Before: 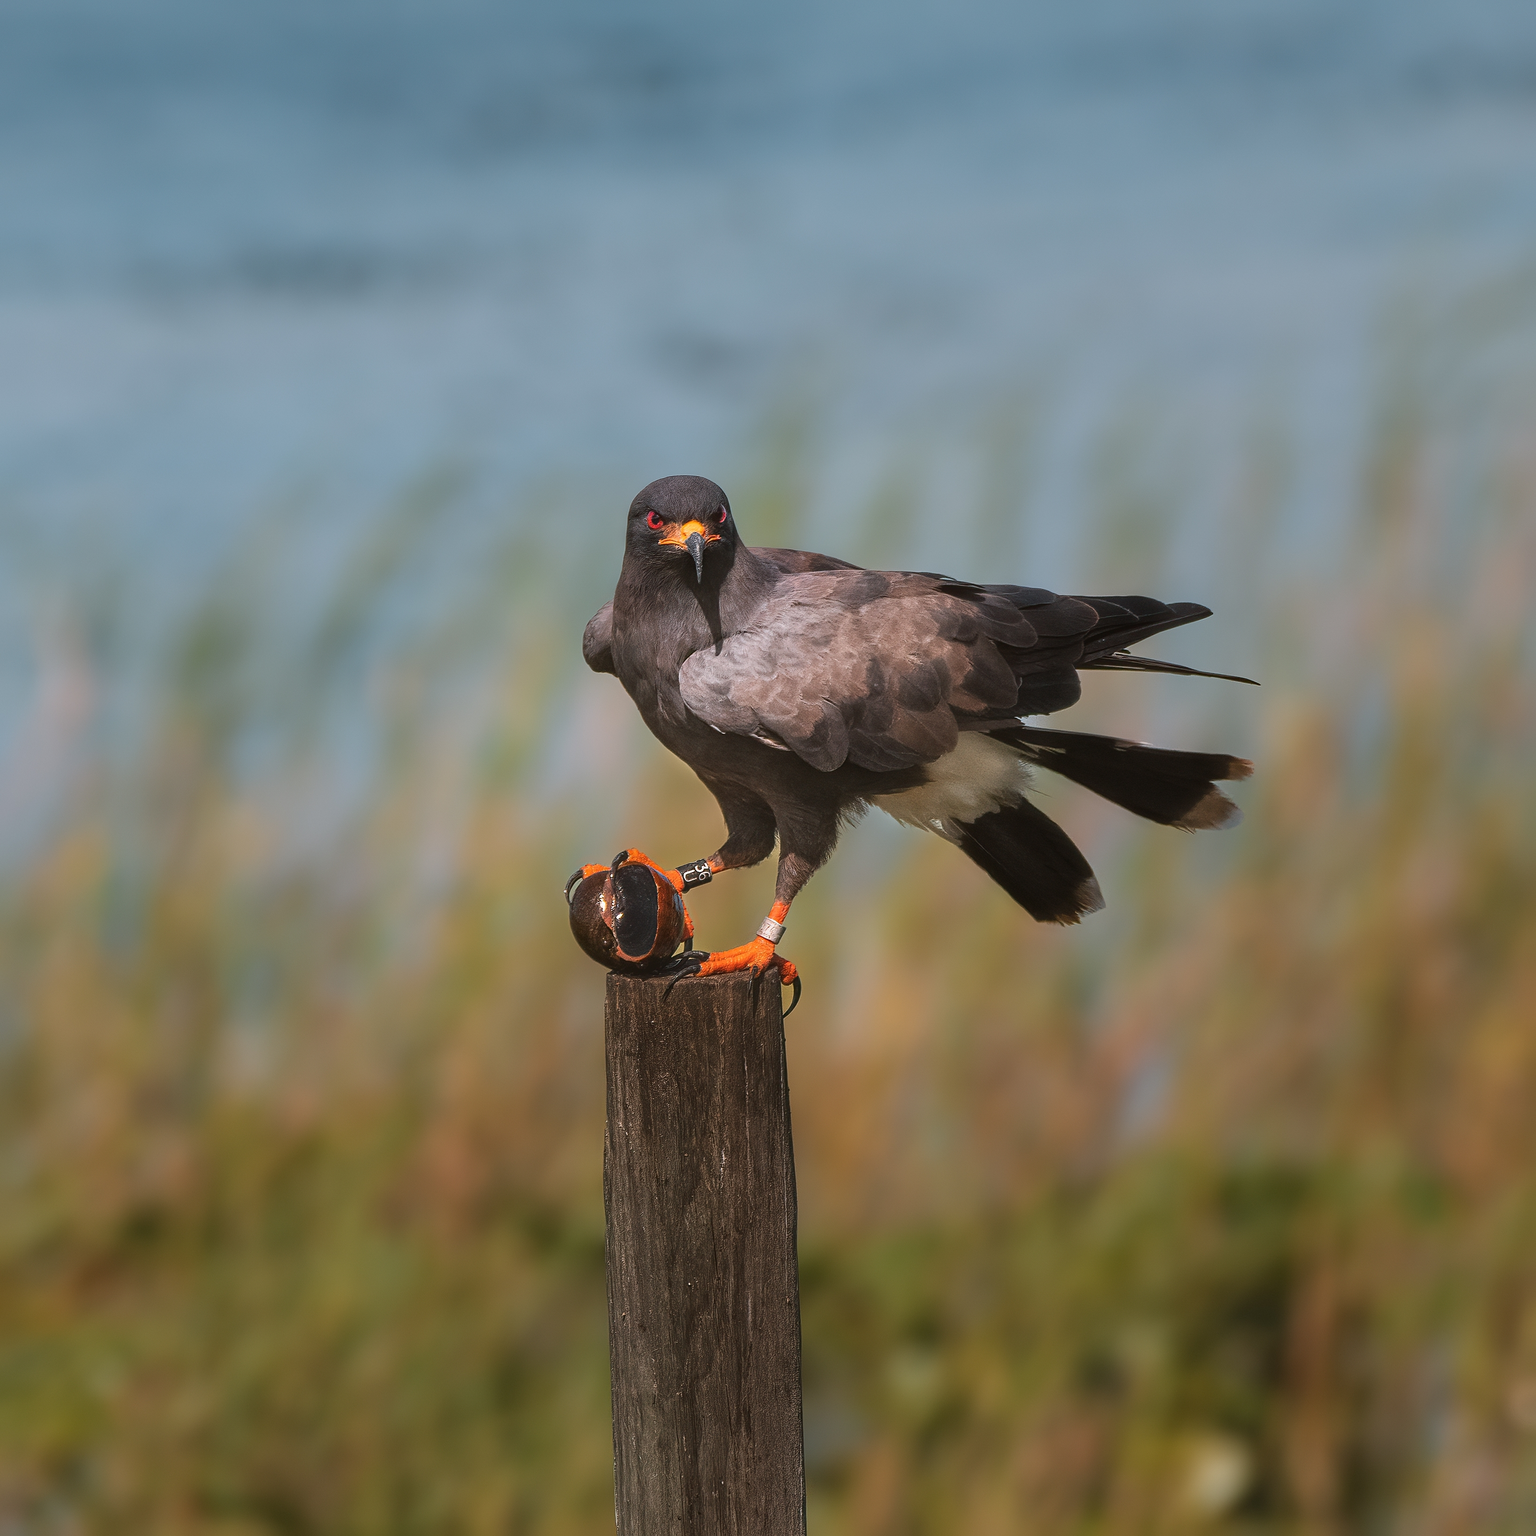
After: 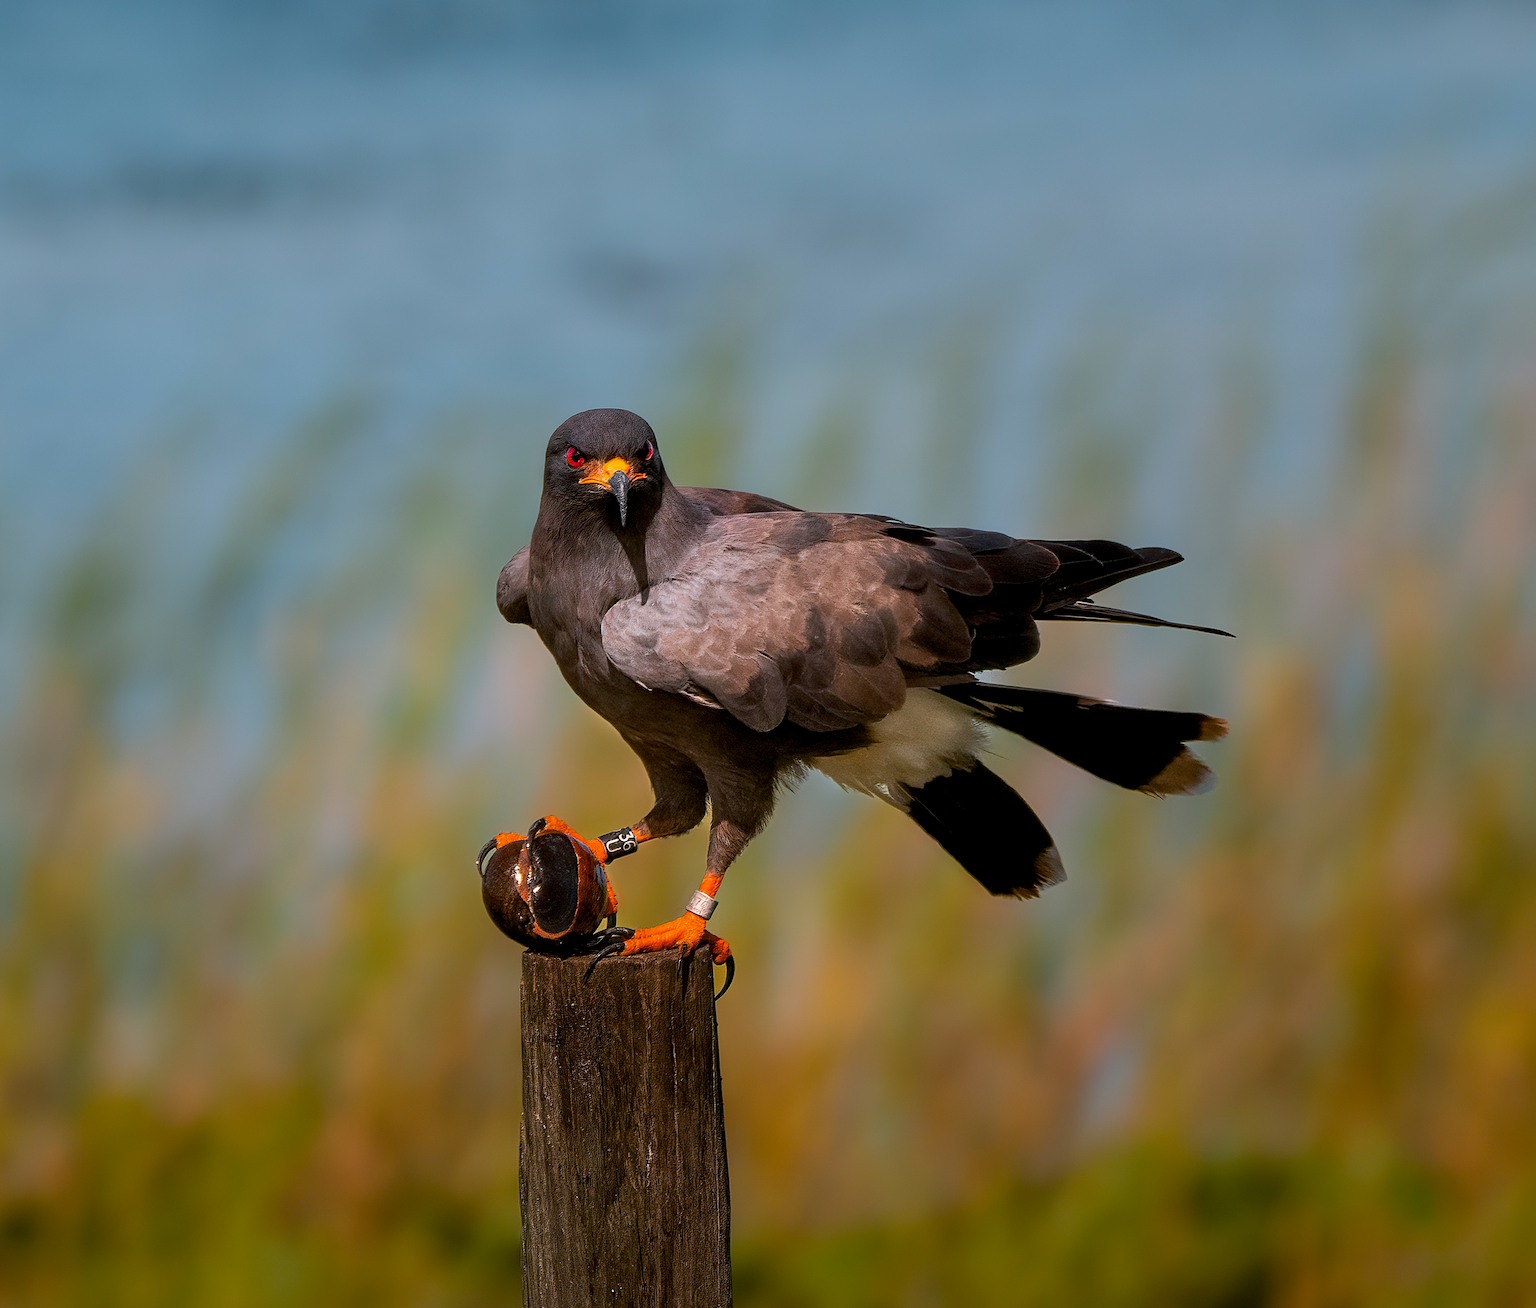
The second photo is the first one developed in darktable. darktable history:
color balance rgb: global offset › luminance -1.424%, perceptual saturation grading › global saturation 19.626%, global vibrance 20%
base curve: curves: ch0 [(0, 0) (0.303, 0.277) (1, 1)], preserve colors none
tone equalizer: edges refinement/feathering 500, mask exposure compensation -1.57 EV, preserve details no
crop: left 8.365%, top 6.624%, bottom 15.31%
